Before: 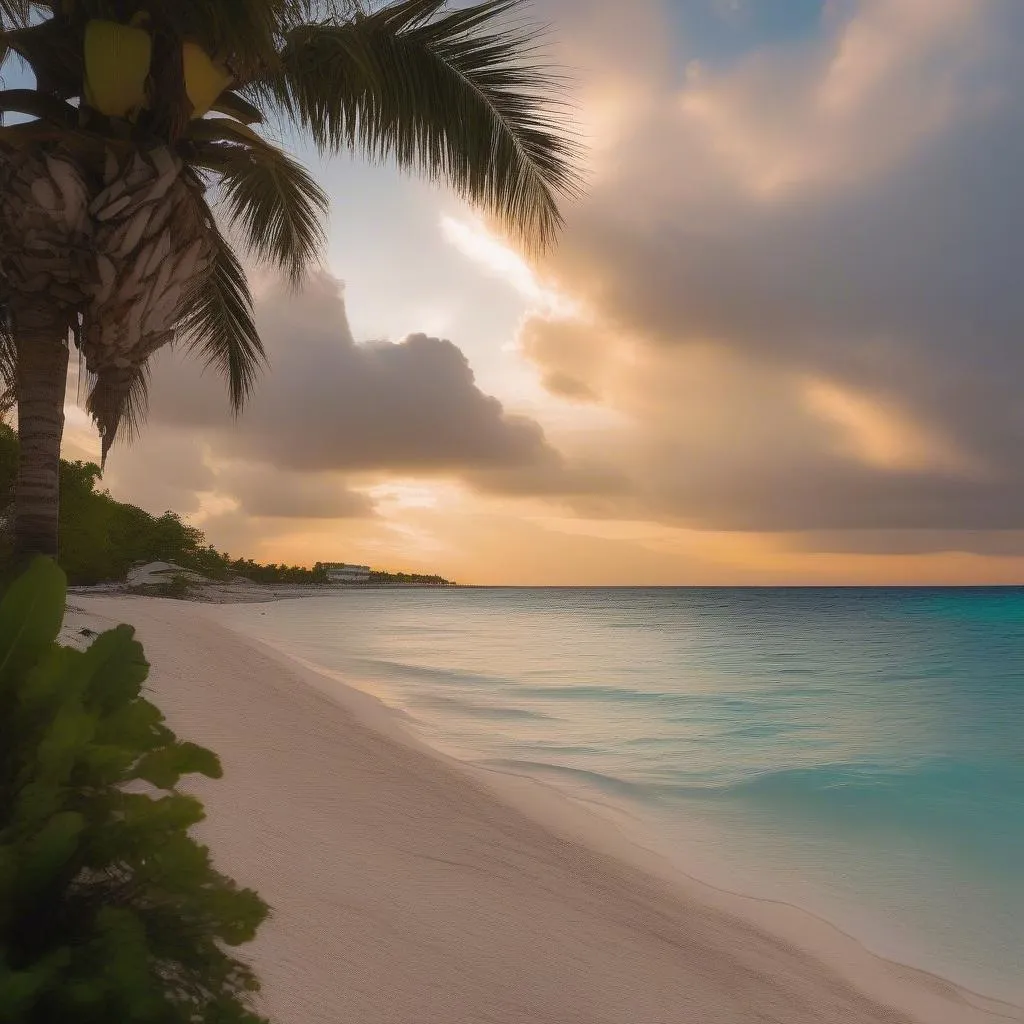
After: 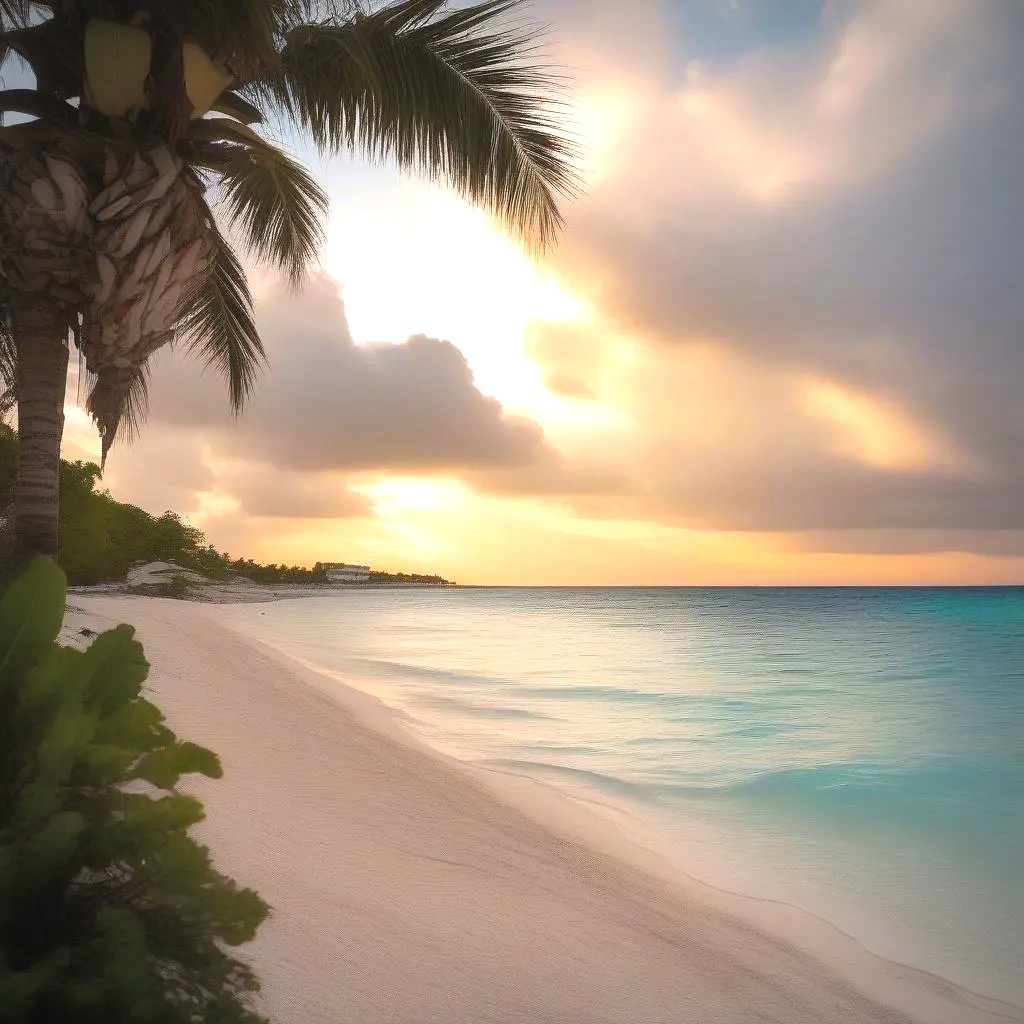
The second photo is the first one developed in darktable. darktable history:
exposure: black level correction 0, exposure 0.9 EV, compensate highlight preservation false
vignetting: fall-off radius 60.92%
